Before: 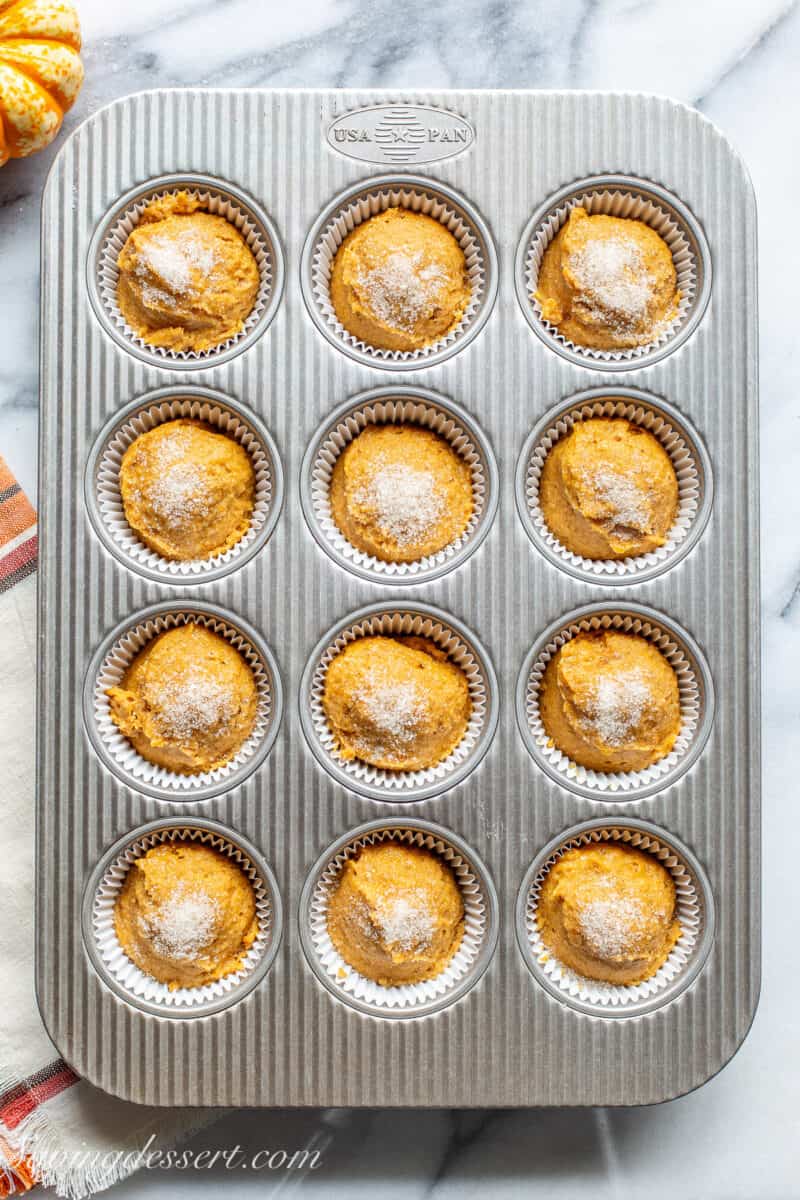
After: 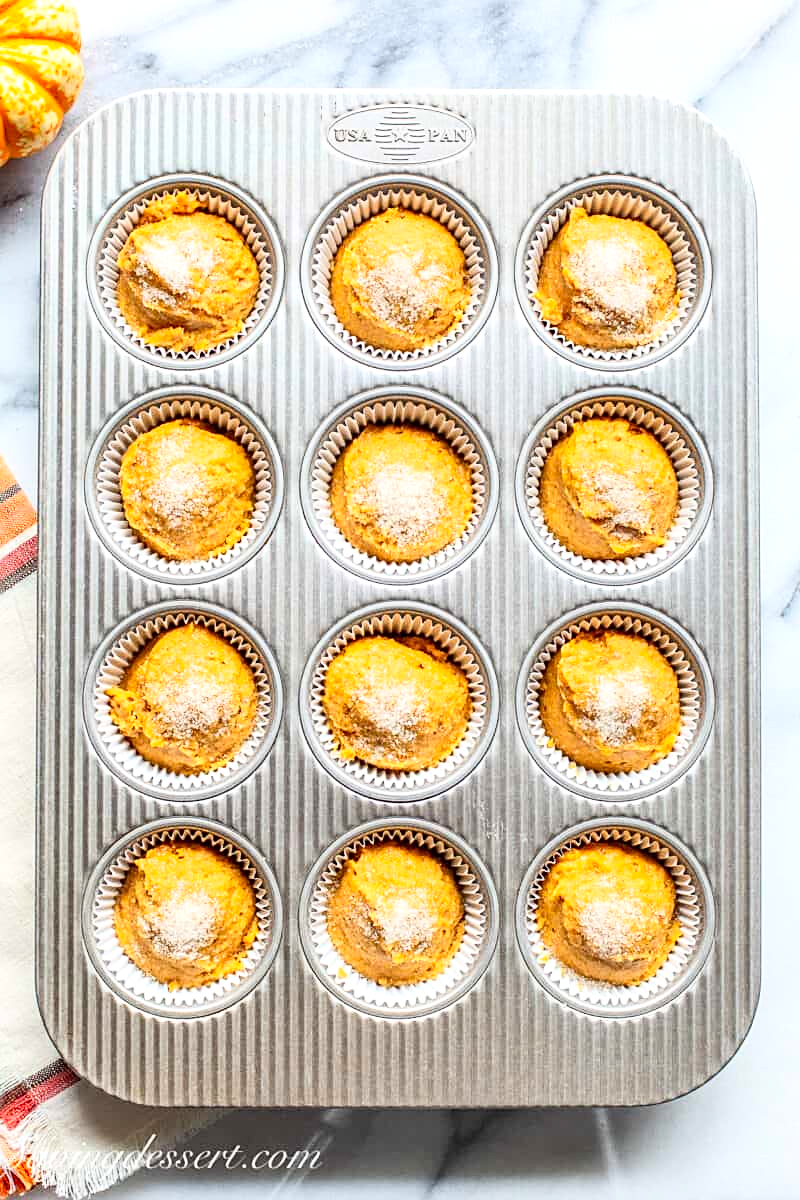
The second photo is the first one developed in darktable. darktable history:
sharpen: on, module defaults
contrast brightness saturation: contrast 0.2, brightness 0.16, saturation 0.22
exposure: black level correction 0.001, exposure 0.191 EV, compensate highlight preservation false
